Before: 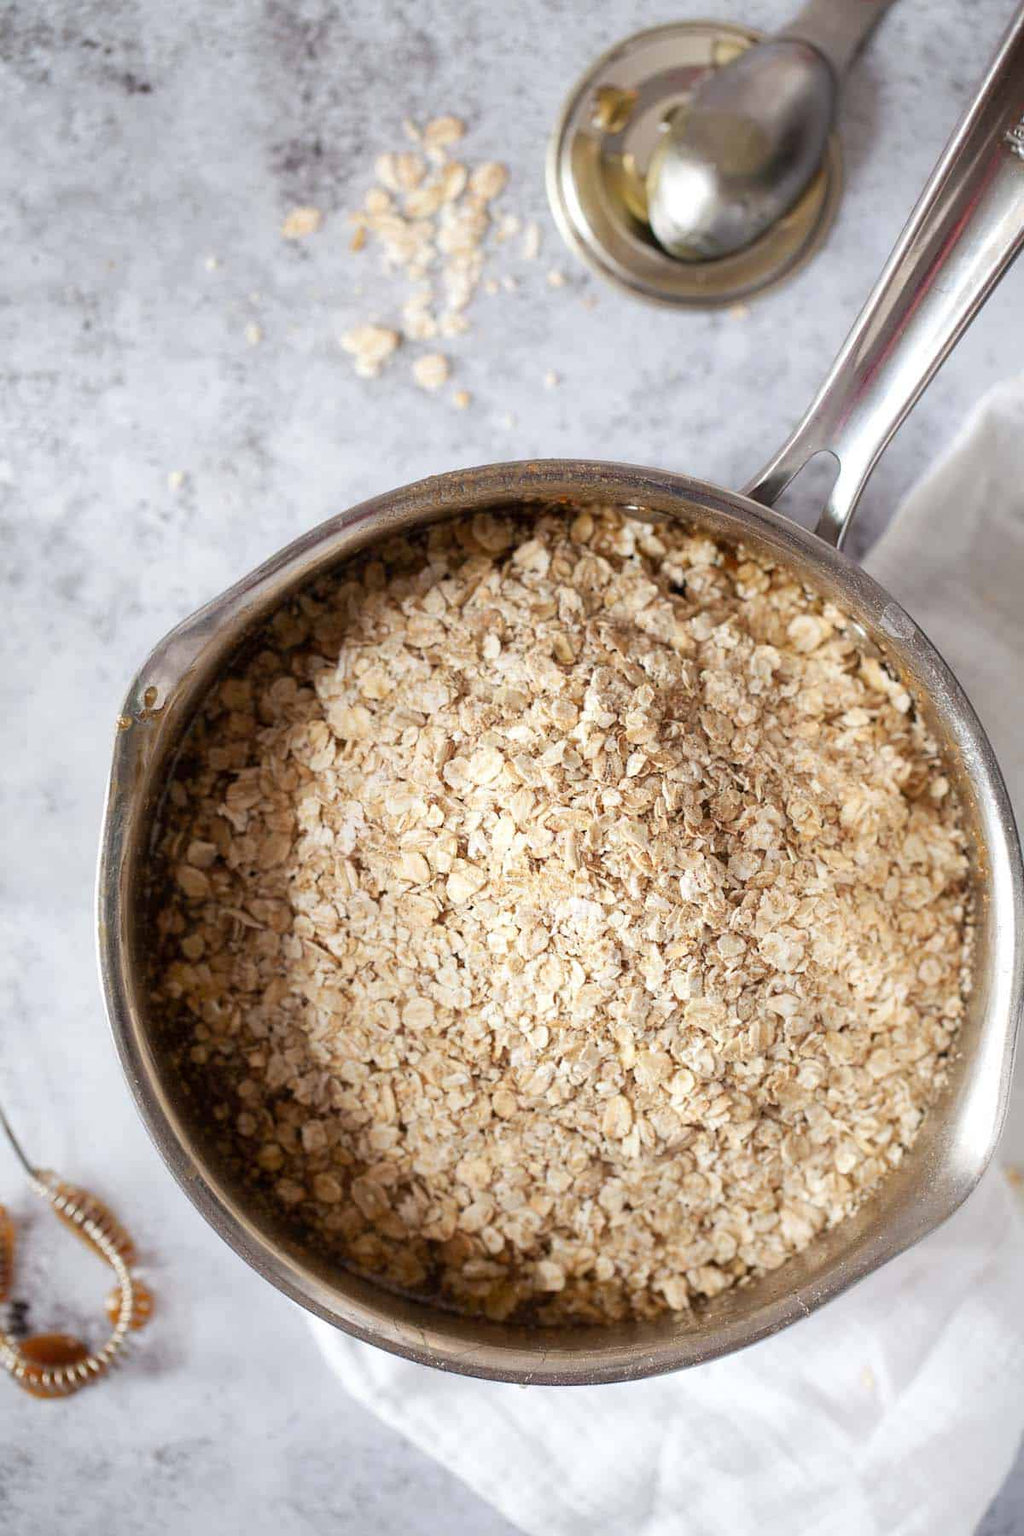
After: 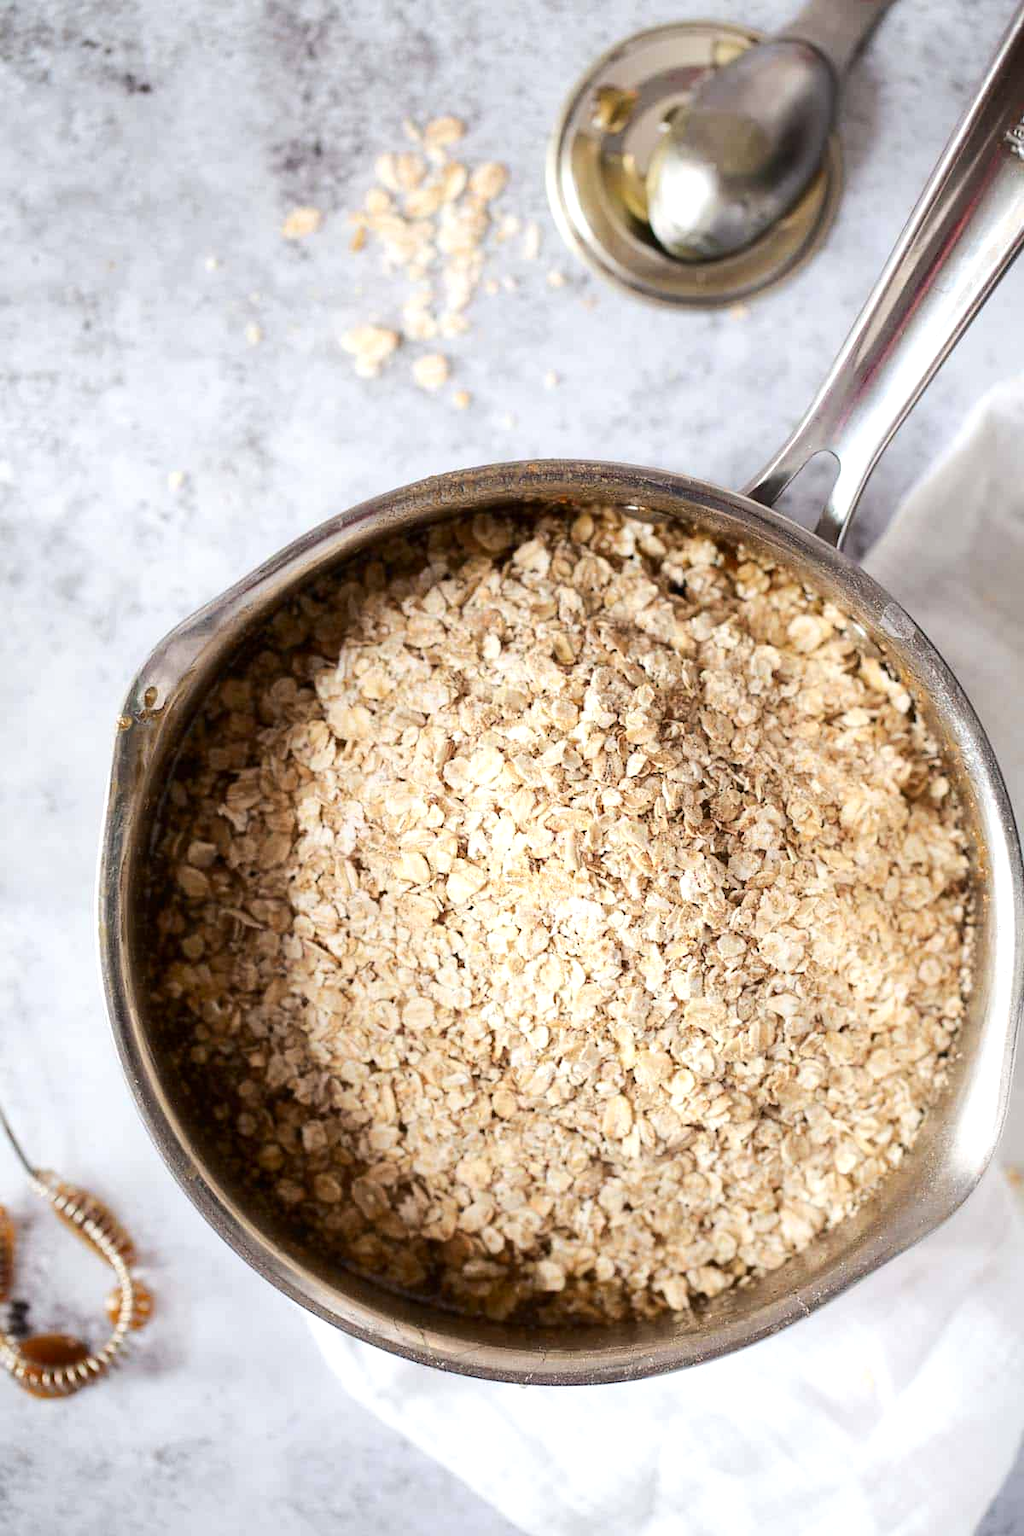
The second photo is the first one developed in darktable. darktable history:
contrast brightness saturation: contrast 0.137
color balance rgb: perceptual saturation grading › global saturation 0.397%, perceptual brilliance grading › highlights 6.062%, perceptual brilliance grading › mid-tones 16.531%, perceptual brilliance grading › shadows -5.56%
